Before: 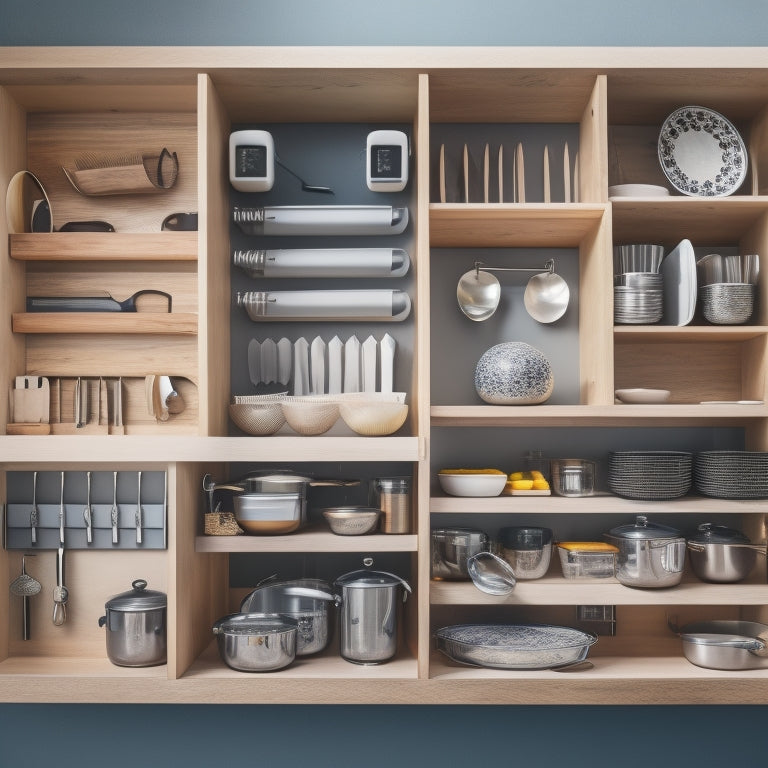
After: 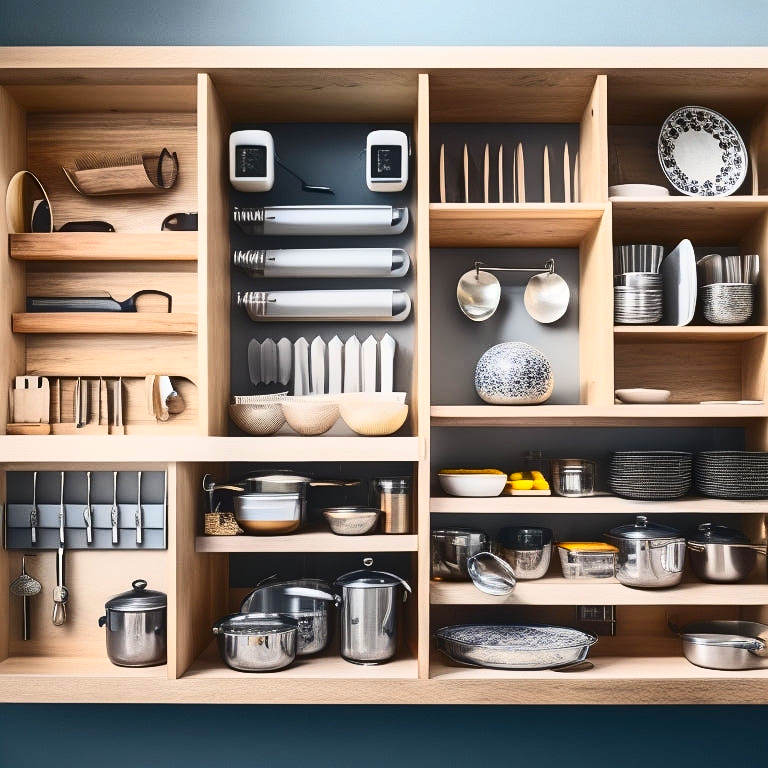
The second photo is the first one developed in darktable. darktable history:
color balance rgb: perceptual saturation grading › global saturation 10%, global vibrance 10%
contrast brightness saturation: contrast 0.4, brightness 0.05, saturation 0.25
sharpen: radius 1.272, amount 0.305, threshold 0
